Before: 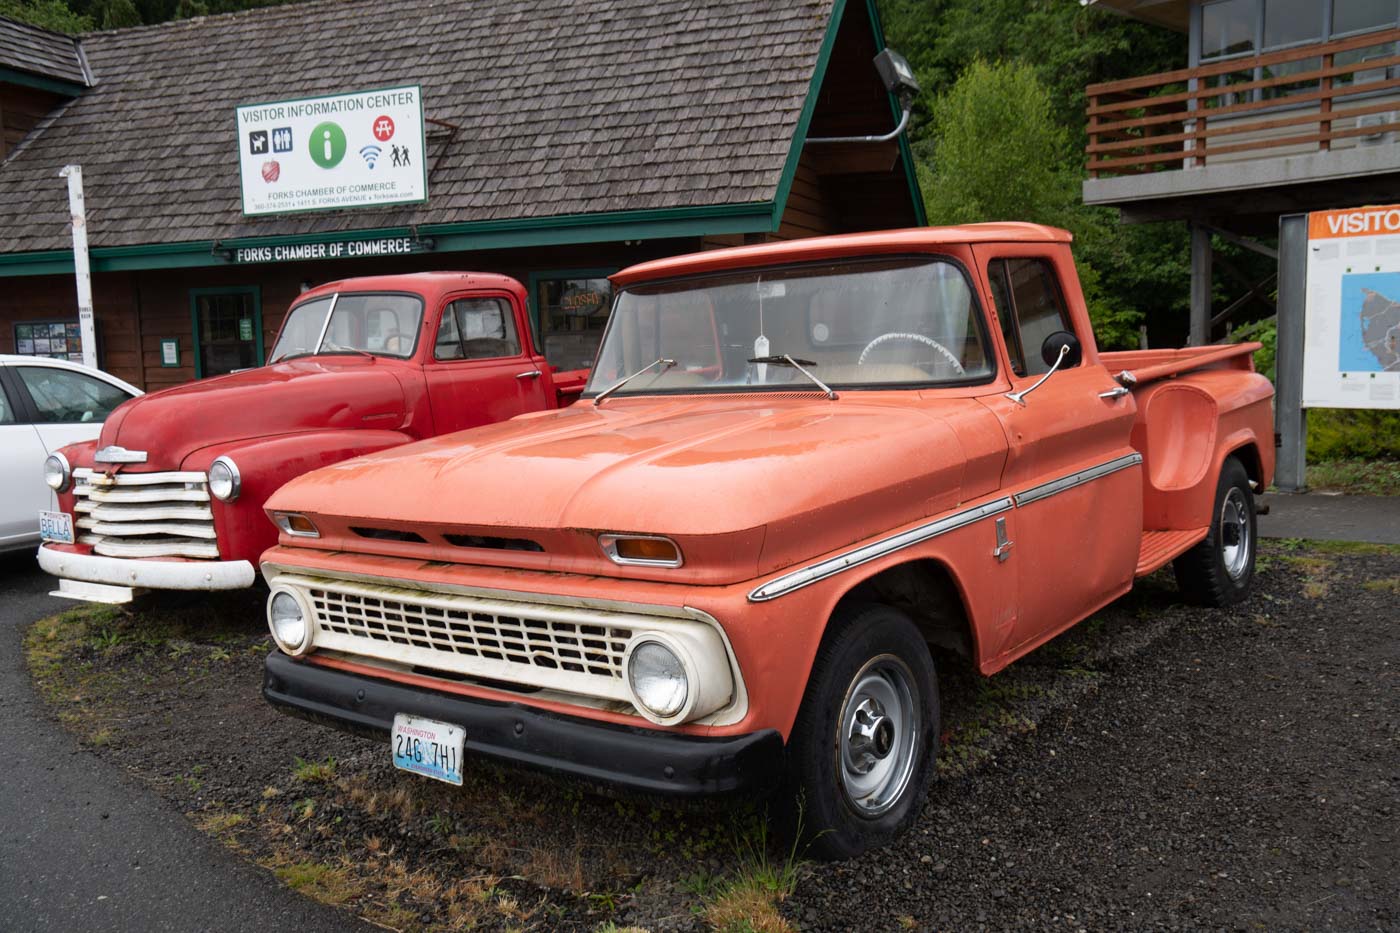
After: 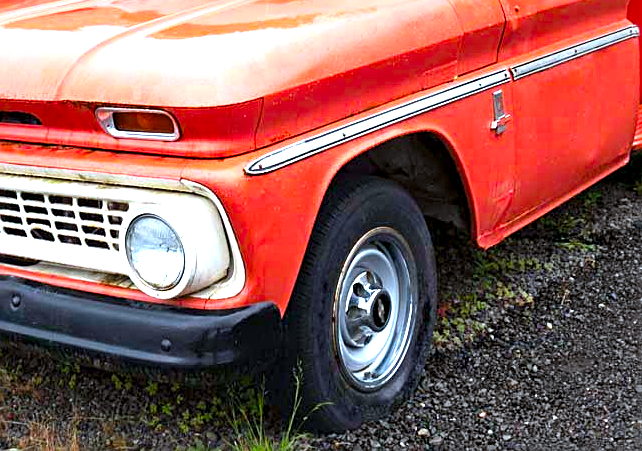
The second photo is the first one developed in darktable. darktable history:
contrast equalizer: y [[0.531, 0.548, 0.559, 0.557, 0.544, 0.527], [0.5 ×6], [0.5 ×6], [0 ×6], [0 ×6]]
shadows and highlights: shadows 37.27, highlights -28.18, soften with gaussian
crop: left 35.976%, top 45.819%, right 18.162%, bottom 5.807%
exposure: black level correction 0, exposure 1.2 EV, compensate exposure bias true, compensate highlight preservation false
color balance rgb: perceptual saturation grading › global saturation 40%, global vibrance 15%
sharpen: on, module defaults
contrast brightness saturation: saturation 0.13
color calibration: illuminant custom, x 0.368, y 0.373, temperature 4330.32 K
